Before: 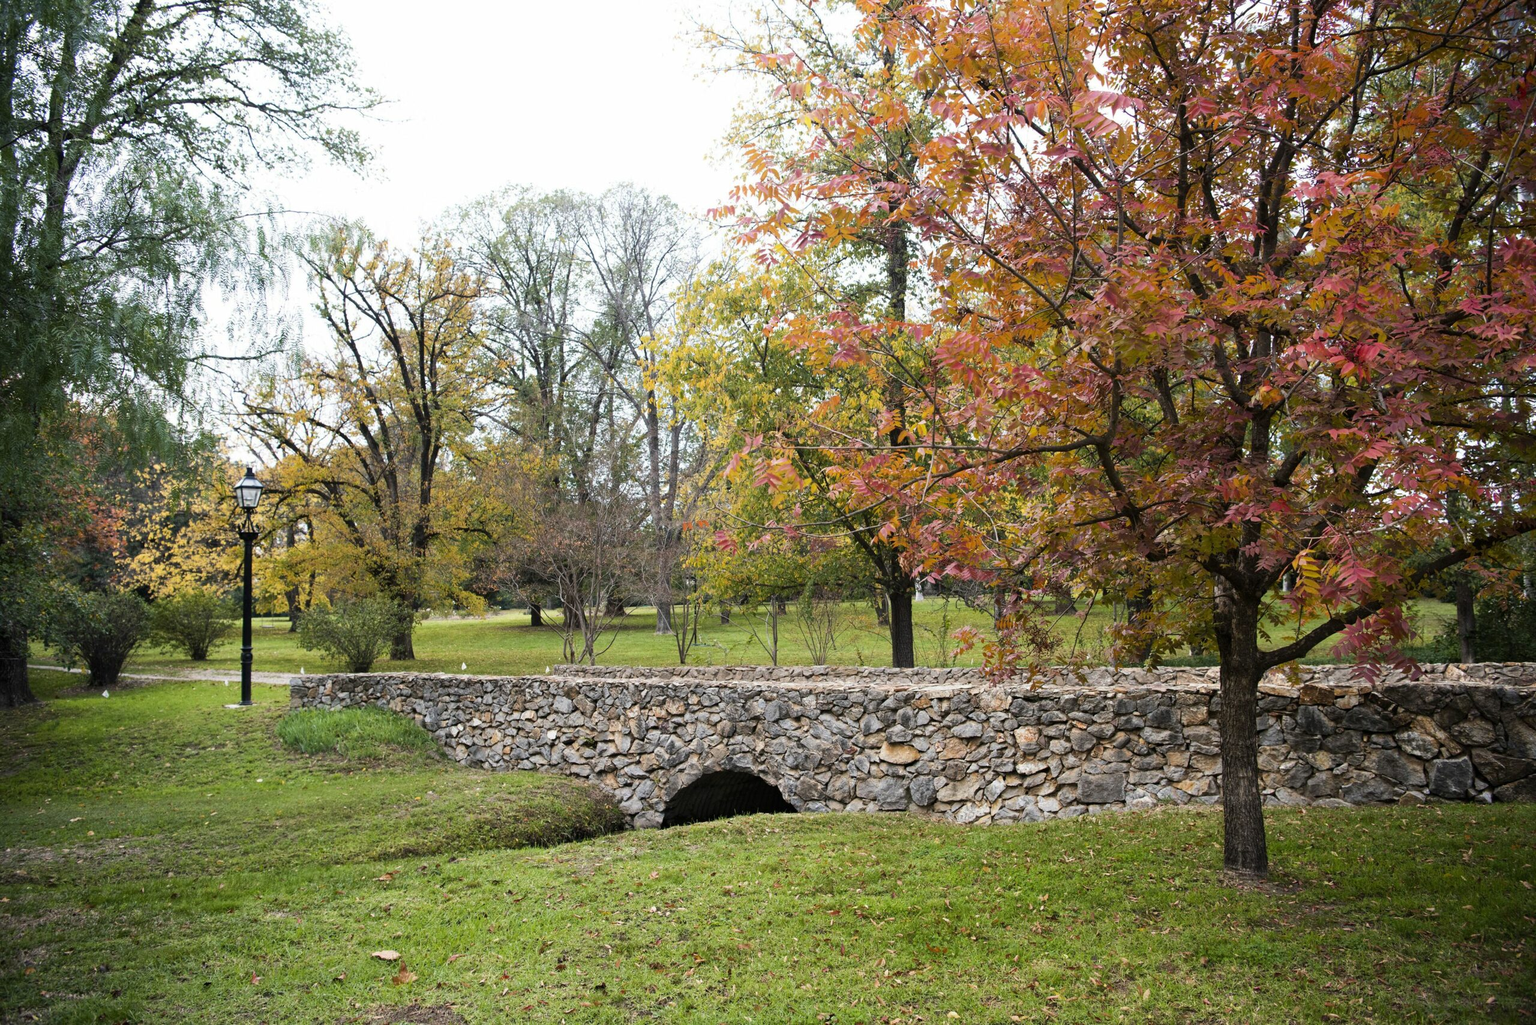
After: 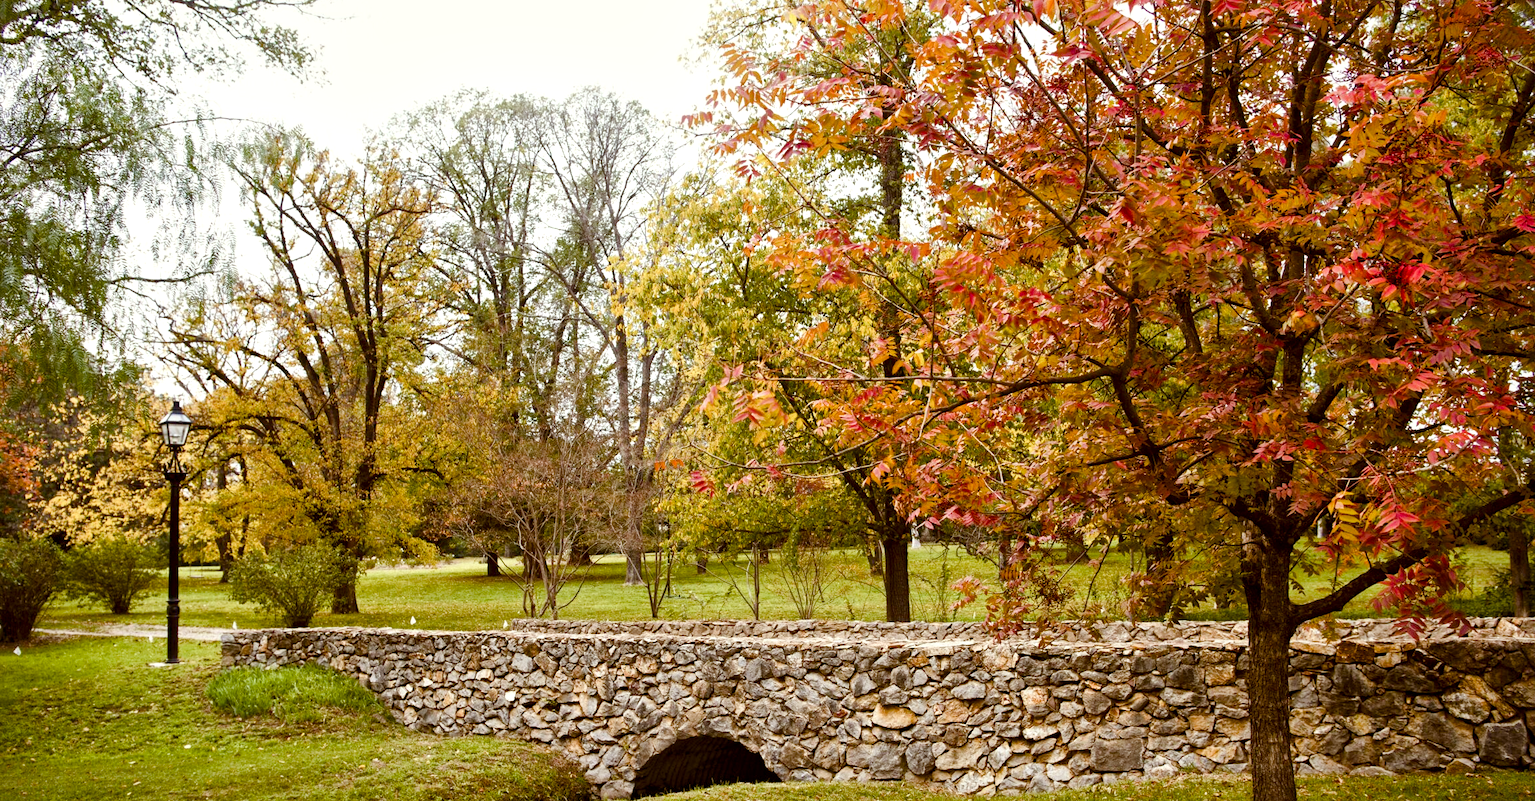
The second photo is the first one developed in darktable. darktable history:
crop: left 5.878%, top 10.215%, right 3.545%, bottom 18.995%
color balance rgb: power › luminance 9.966%, power › chroma 2.824%, power › hue 57.14°, perceptual saturation grading › global saturation 24.773%, perceptual saturation grading › highlights -50.898%, perceptual saturation grading › mid-tones 19.461%, perceptual saturation grading › shadows 61.503%
local contrast: mode bilateral grid, contrast 25, coarseness 48, detail 151%, midtone range 0.2
